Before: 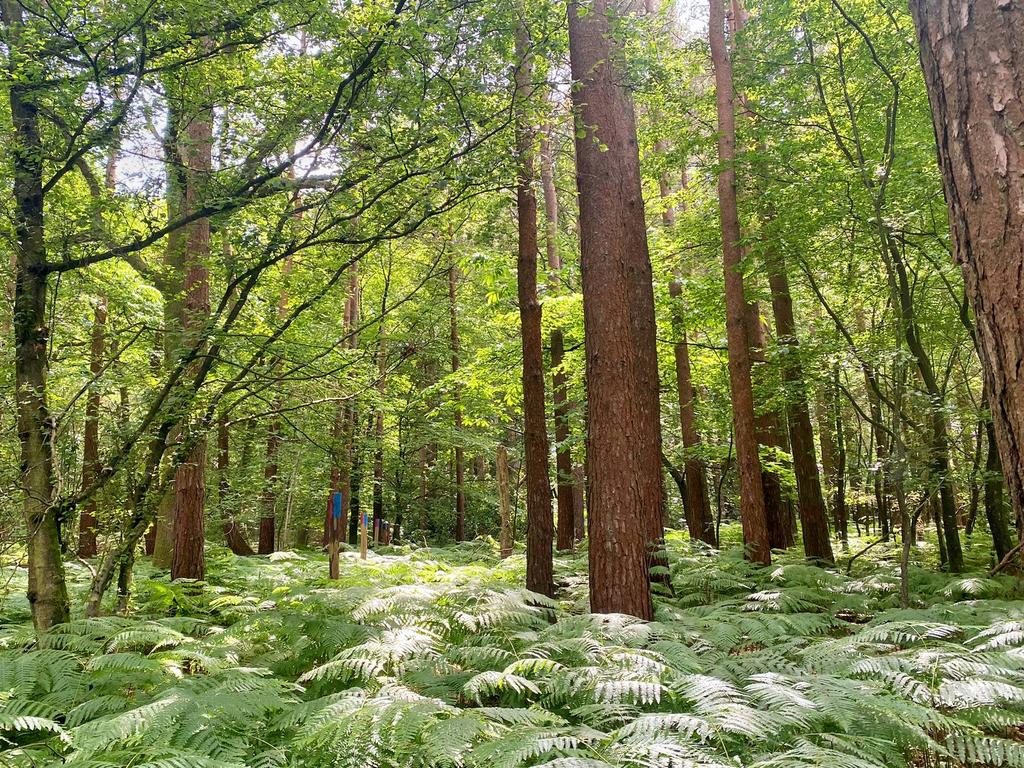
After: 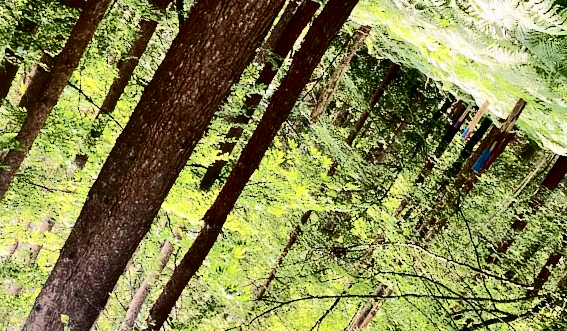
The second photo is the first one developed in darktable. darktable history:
contrast brightness saturation: contrast 0.029, brightness -0.036
tone curve: curves: ch0 [(0, 0) (0.086, 0.006) (0.148, 0.021) (0.245, 0.105) (0.374, 0.401) (0.444, 0.631) (0.778, 0.915) (1, 1)], color space Lab, independent channels, preserve colors none
crop and rotate: angle 147.46°, left 9.147%, top 15.67%, right 4.448%, bottom 17.045%
shadows and highlights: radius 108.73, shadows 41.18, highlights -71.59, low approximation 0.01, soften with gaussian
